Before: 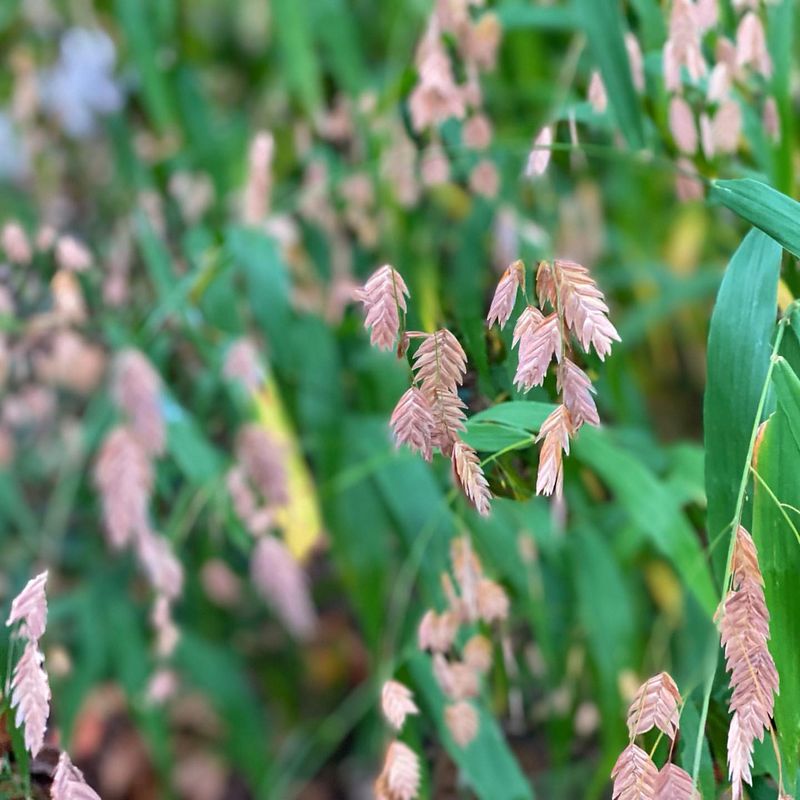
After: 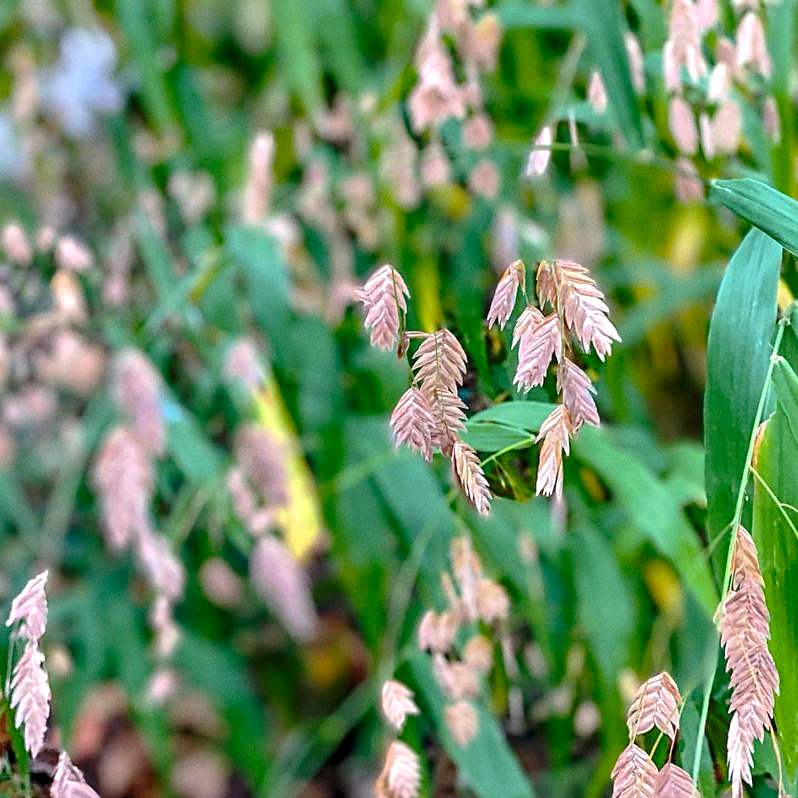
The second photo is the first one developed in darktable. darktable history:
exposure: exposure 0.217 EV, compensate highlight preservation false
local contrast: on, module defaults
sharpen: on, module defaults
tone curve: curves: ch0 [(0, 0) (0.003, 0.004) (0.011, 0.01) (0.025, 0.025) (0.044, 0.042) (0.069, 0.064) (0.1, 0.093) (0.136, 0.13) (0.177, 0.182) (0.224, 0.241) (0.277, 0.322) (0.335, 0.409) (0.399, 0.482) (0.468, 0.551) (0.543, 0.606) (0.623, 0.672) (0.709, 0.73) (0.801, 0.81) (0.898, 0.885) (1, 1)], preserve colors none
levels: levels [0.029, 0.545, 0.971]
crop: top 0.05%, bottom 0.098%
grain: coarseness 0.09 ISO, strength 16.61%
color balance rgb: perceptual saturation grading › global saturation 20%, global vibrance 20%
